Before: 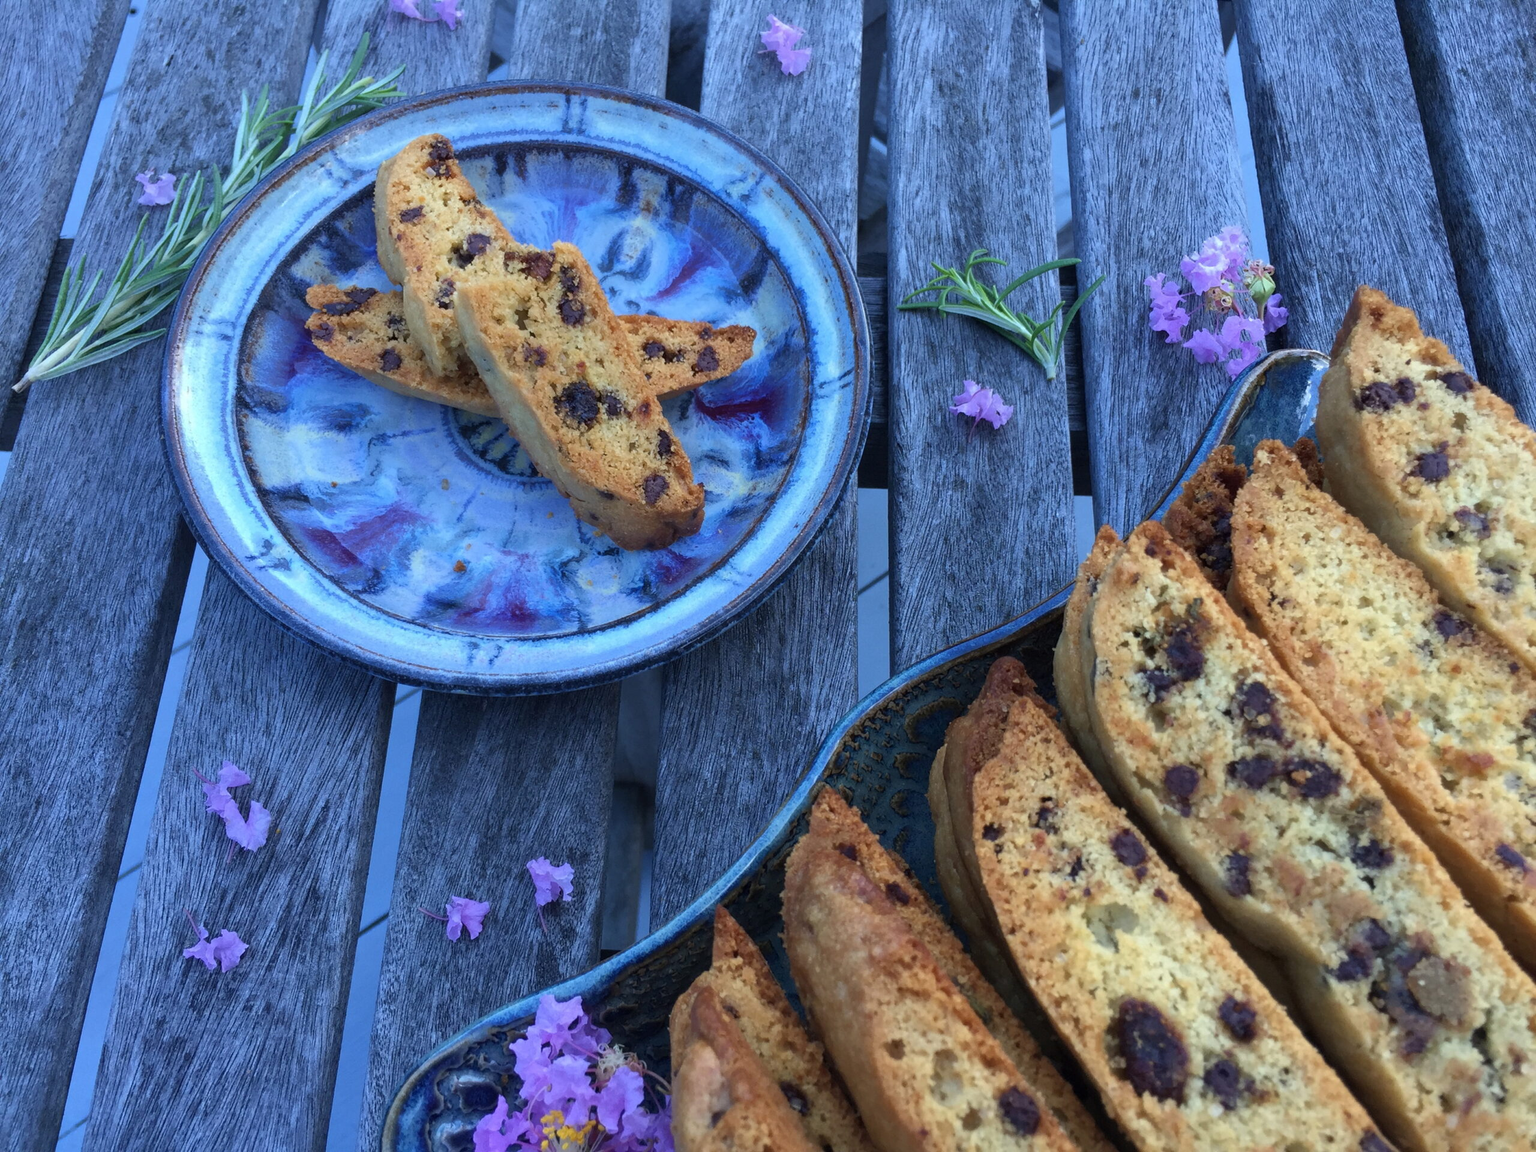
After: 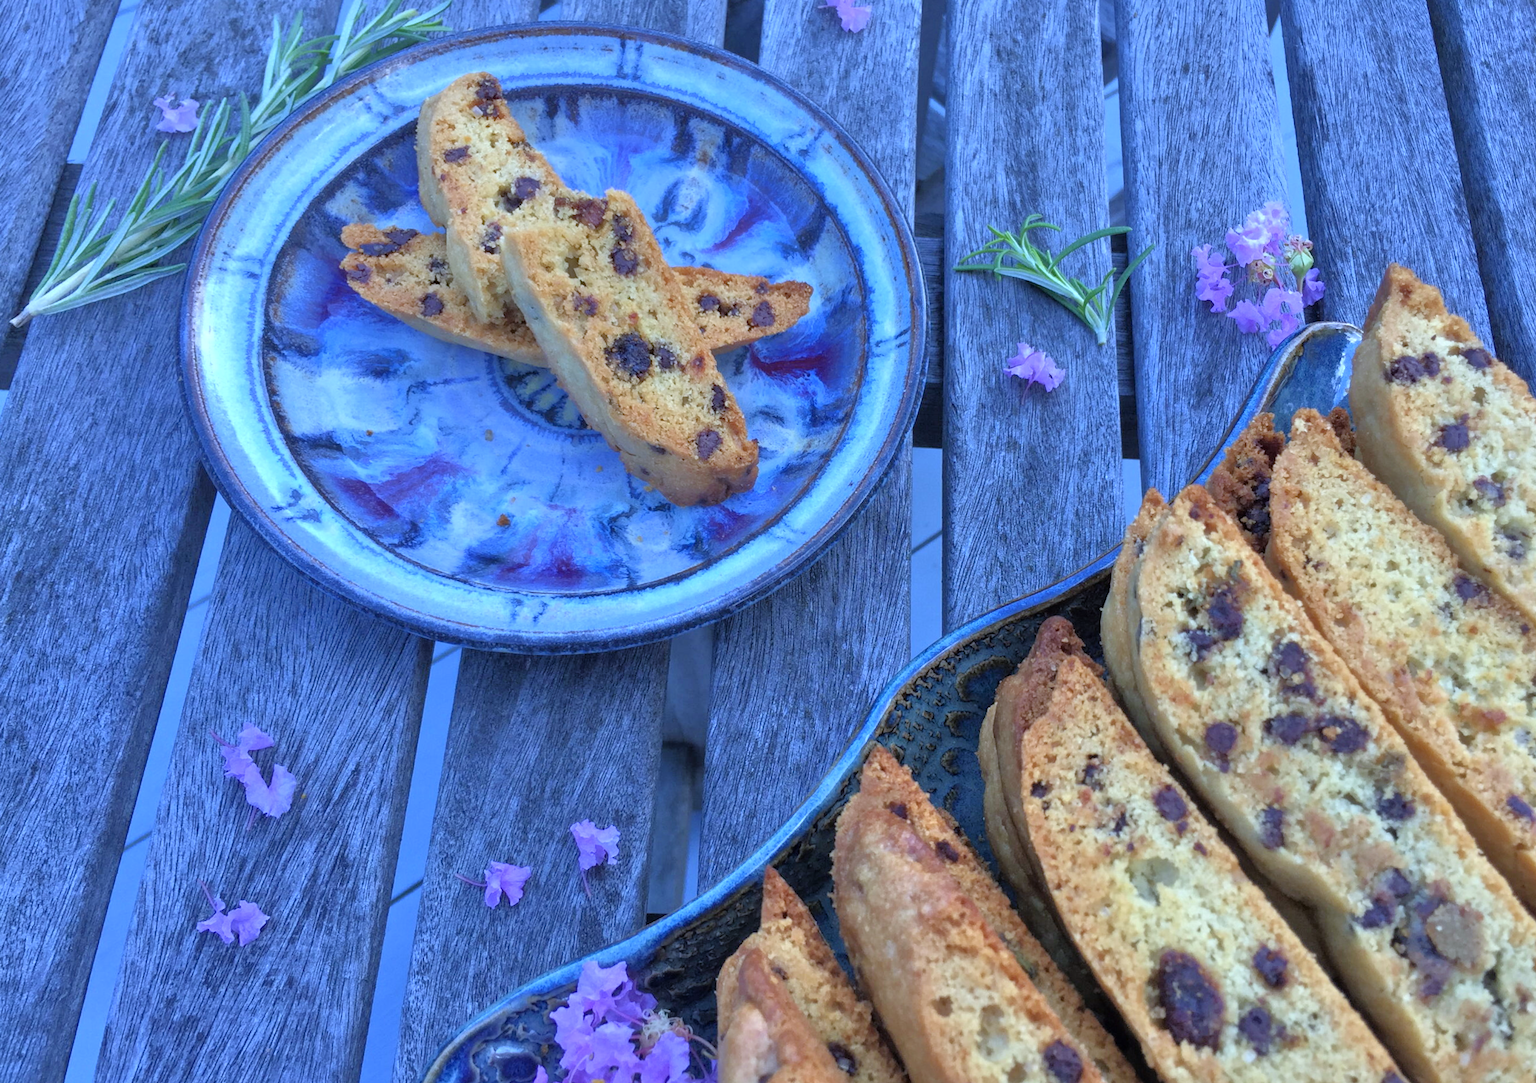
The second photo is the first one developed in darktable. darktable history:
rotate and perspective: rotation 0.679°, lens shift (horizontal) 0.136, crop left 0.009, crop right 0.991, crop top 0.078, crop bottom 0.95
tone equalizer: -7 EV 0.15 EV, -6 EV 0.6 EV, -5 EV 1.15 EV, -4 EV 1.33 EV, -3 EV 1.15 EV, -2 EV 0.6 EV, -1 EV 0.15 EV, mask exposure compensation -0.5 EV
white balance: red 0.926, green 1.003, blue 1.133
